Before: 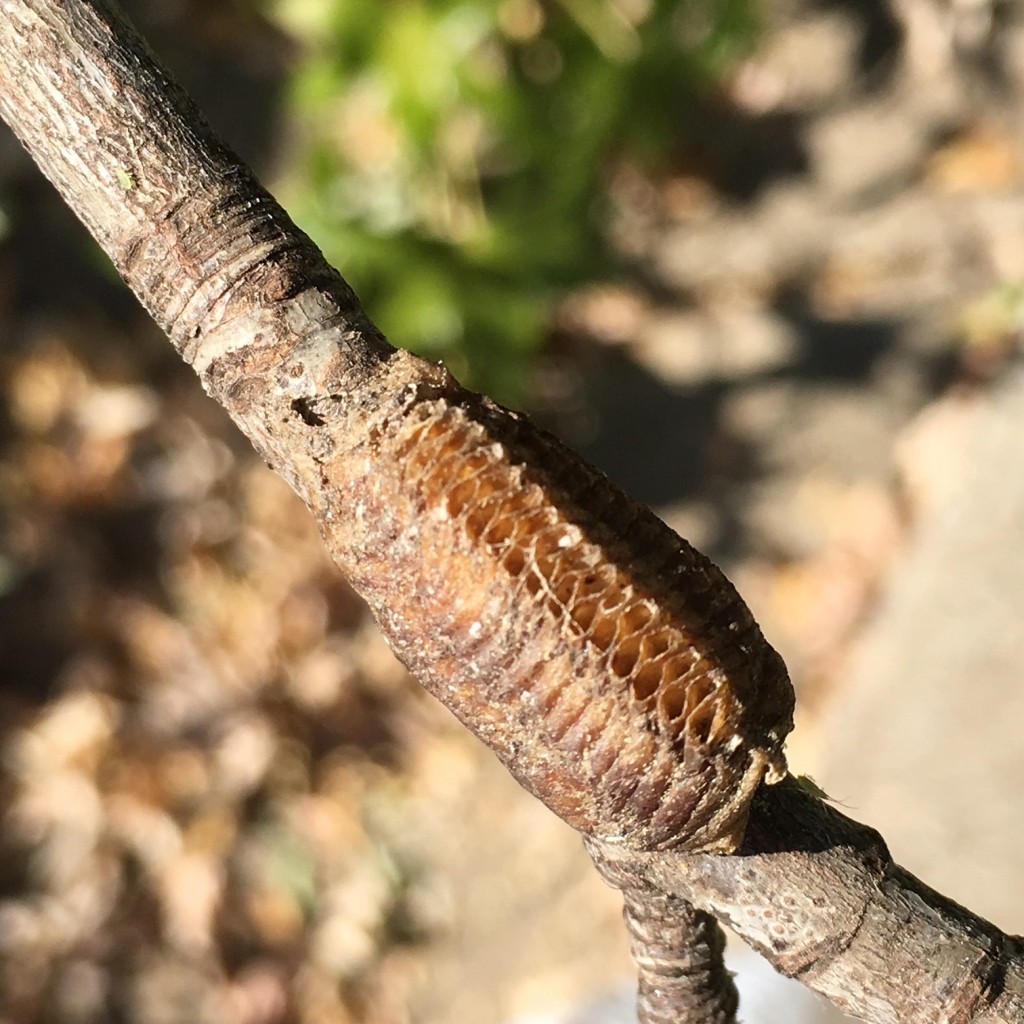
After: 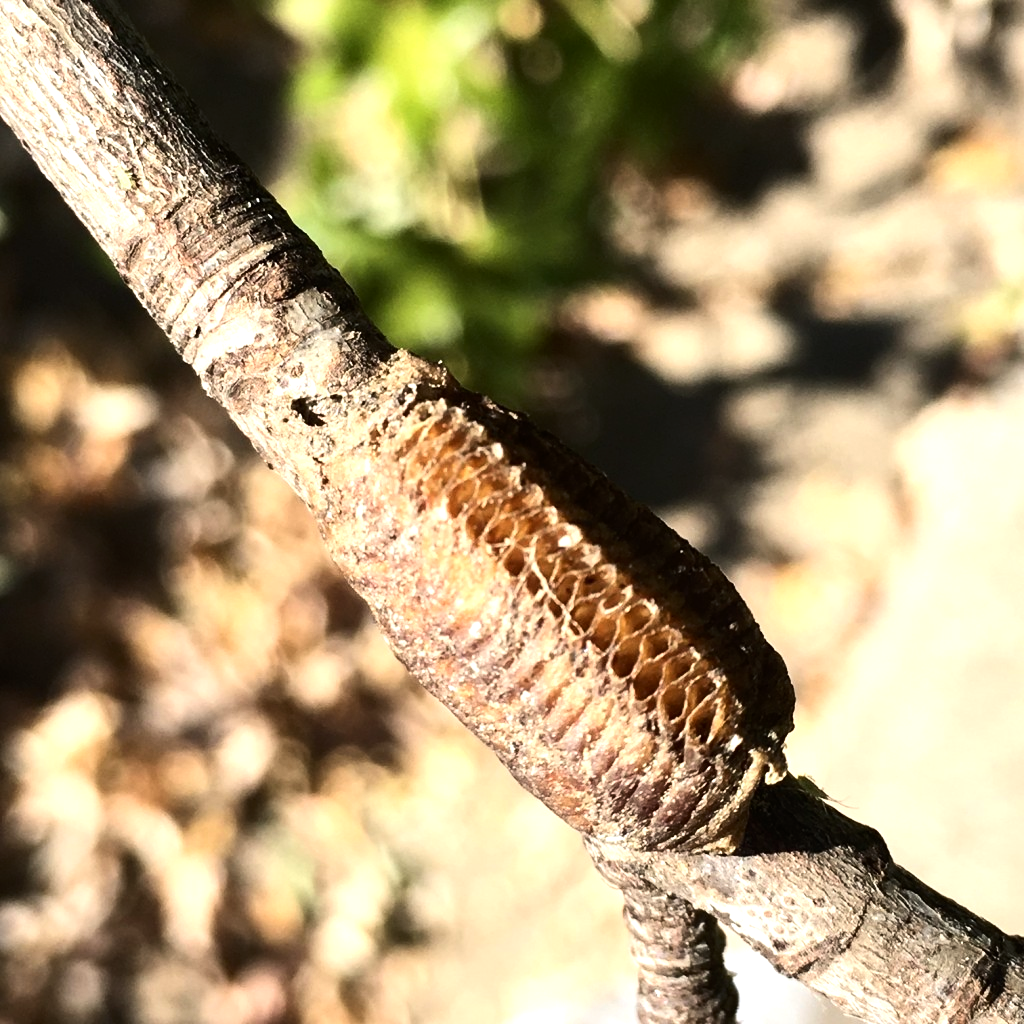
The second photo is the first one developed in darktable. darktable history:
contrast brightness saturation: contrast 0.14
tone equalizer: -8 EV -0.75 EV, -7 EV -0.7 EV, -6 EV -0.6 EV, -5 EV -0.4 EV, -3 EV 0.4 EV, -2 EV 0.6 EV, -1 EV 0.7 EV, +0 EV 0.75 EV, edges refinement/feathering 500, mask exposure compensation -1.57 EV, preserve details no
